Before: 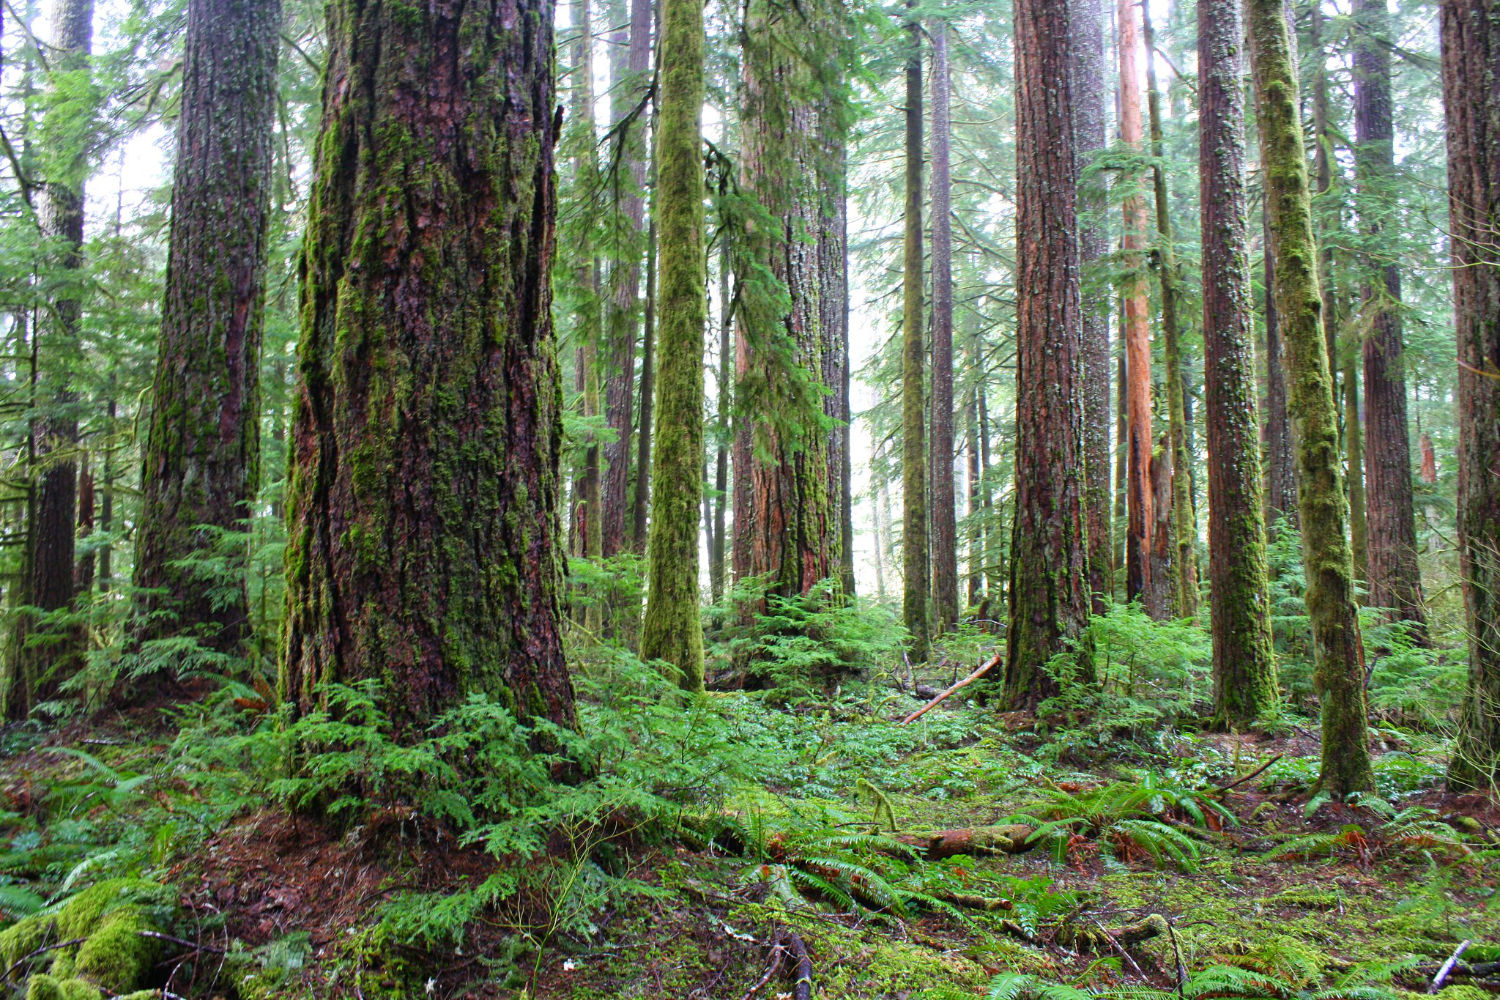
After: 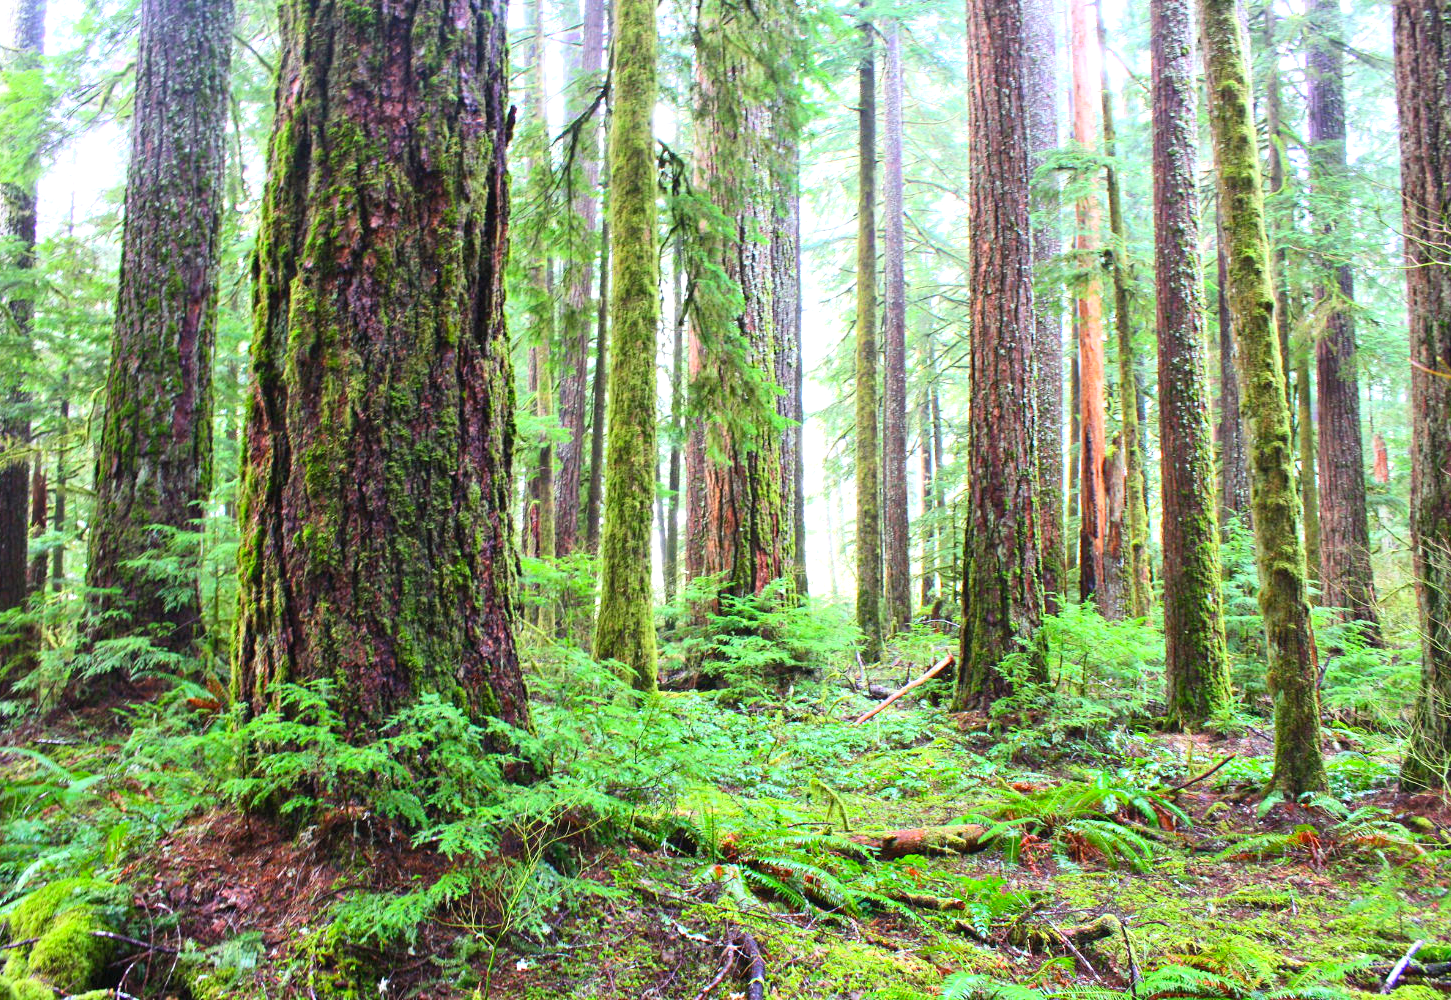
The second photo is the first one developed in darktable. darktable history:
exposure: exposure 0.6 EV, compensate highlight preservation false
crop and rotate: left 3.238%
contrast brightness saturation: contrast 0.2, brightness 0.16, saturation 0.22
color balance: contrast -0.5%
